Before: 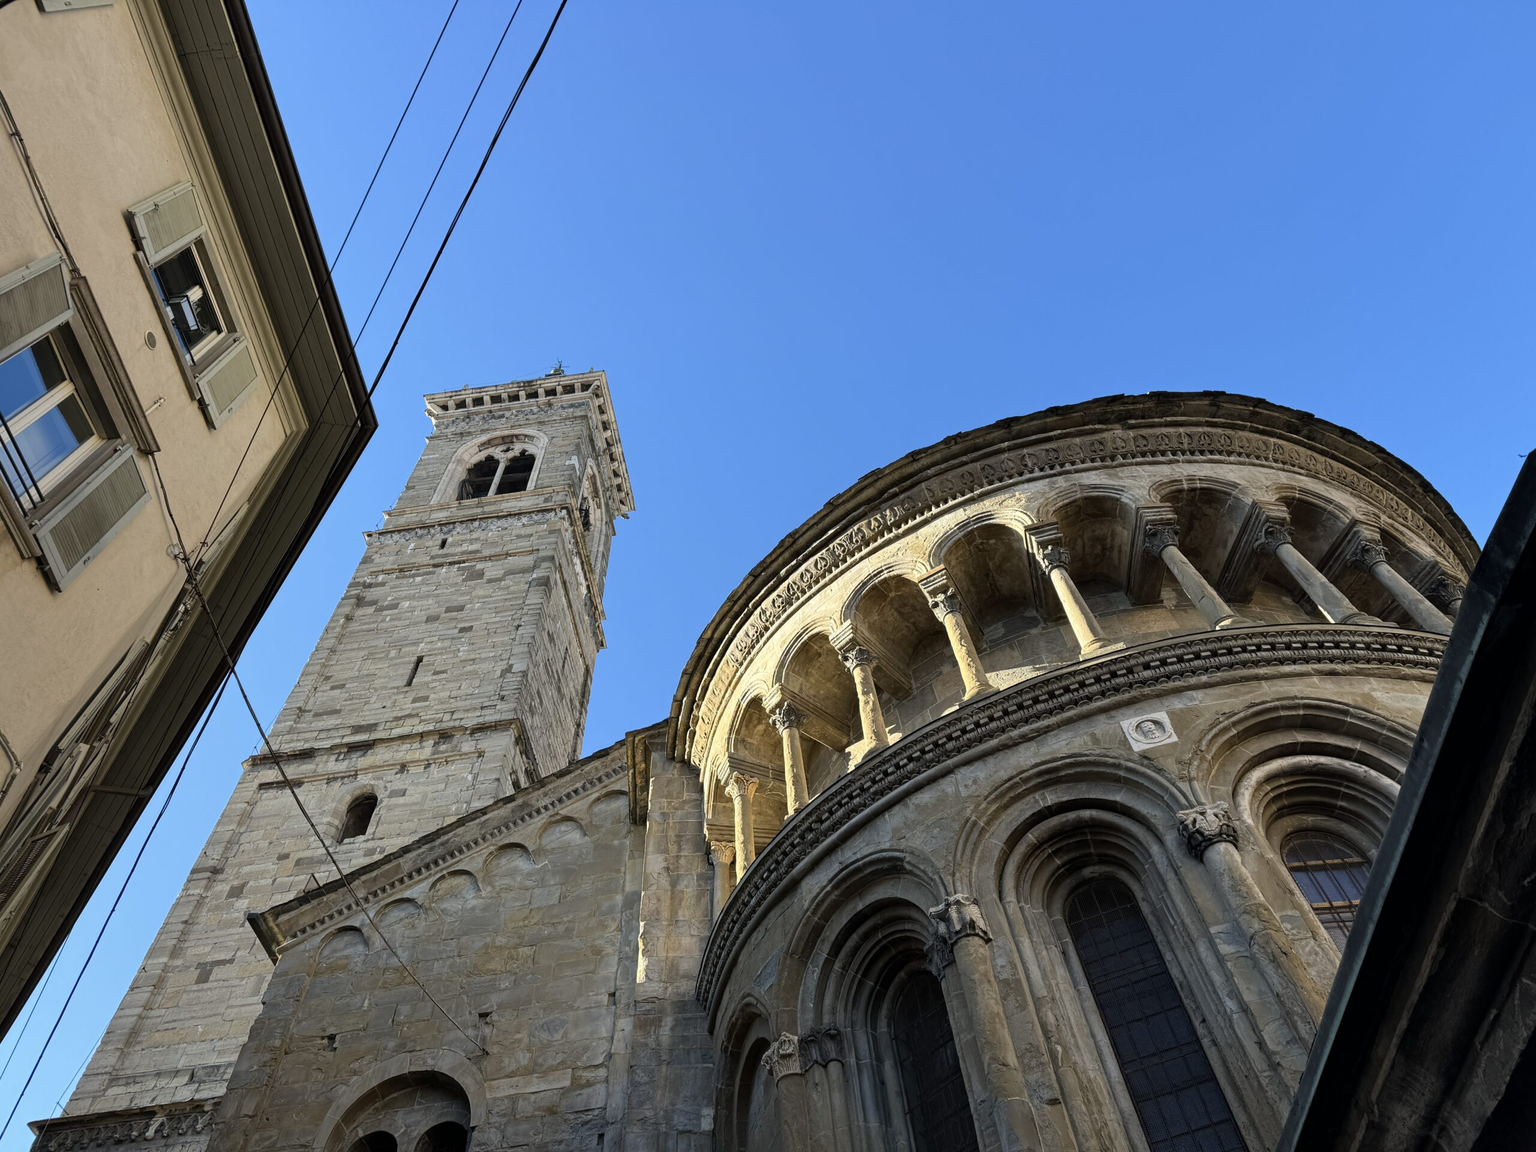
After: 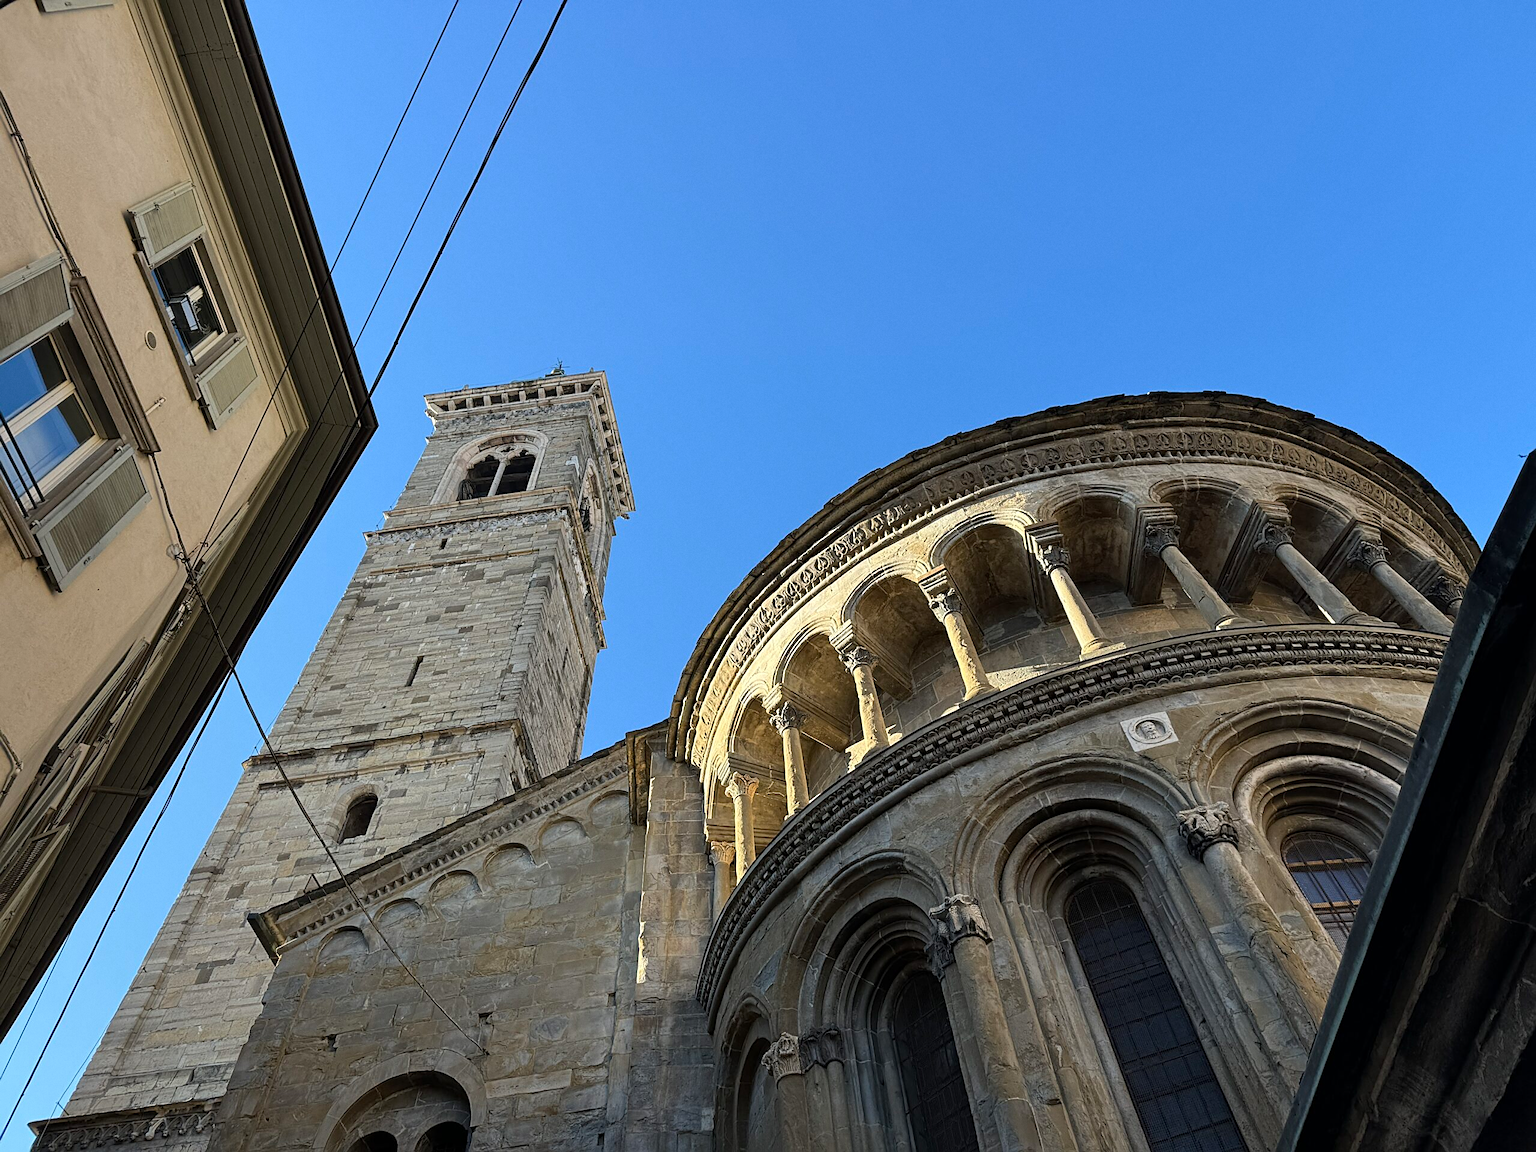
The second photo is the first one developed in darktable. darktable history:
sharpen: on, module defaults
grain: coarseness 0.09 ISO, strength 10%
